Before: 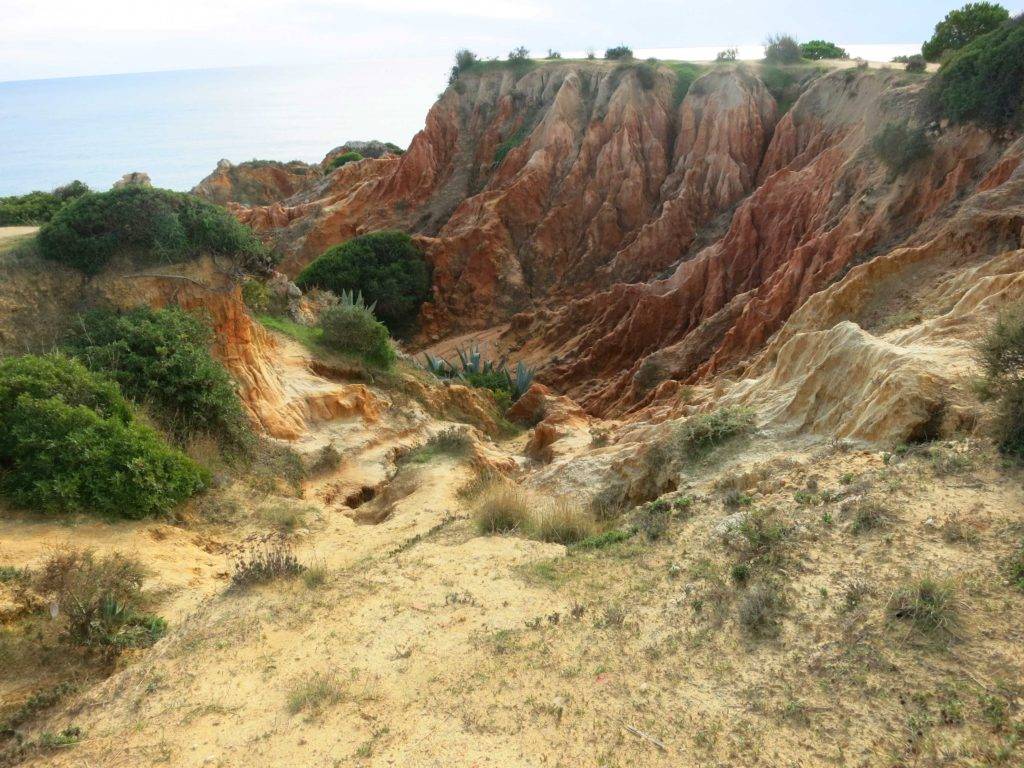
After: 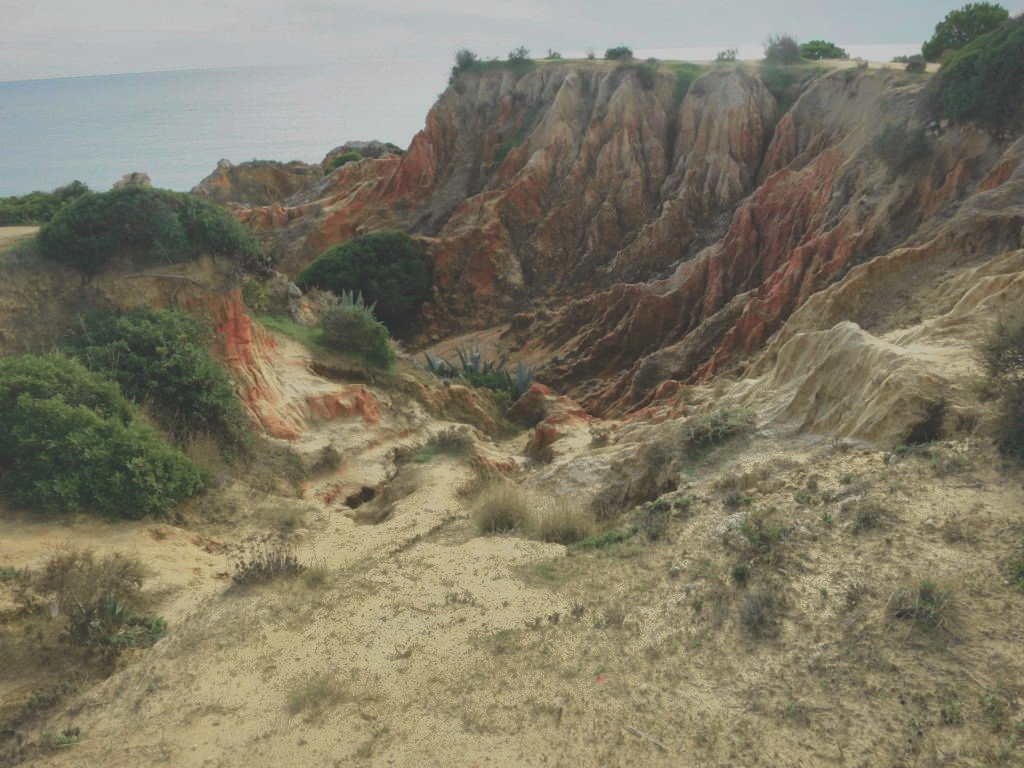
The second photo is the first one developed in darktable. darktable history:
shadows and highlights: highlights -59.9
exposure: black level correction -0.037, exposure -0.496 EV, compensate highlight preservation false
tone curve: curves: ch0 [(0, 0) (0.058, 0.037) (0.214, 0.183) (0.304, 0.288) (0.561, 0.554) (0.687, 0.677) (0.768, 0.768) (0.858, 0.861) (0.987, 0.945)]; ch1 [(0, 0) (0.172, 0.123) (0.312, 0.296) (0.432, 0.448) (0.471, 0.469) (0.502, 0.5) (0.521, 0.505) (0.565, 0.569) (0.663, 0.663) (0.703, 0.721) (0.857, 0.917) (1, 1)]; ch2 [(0, 0) (0.411, 0.424) (0.485, 0.497) (0.502, 0.5) (0.517, 0.511) (0.556, 0.551) (0.626, 0.594) (0.709, 0.661) (1, 1)], color space Lab, independent channels
